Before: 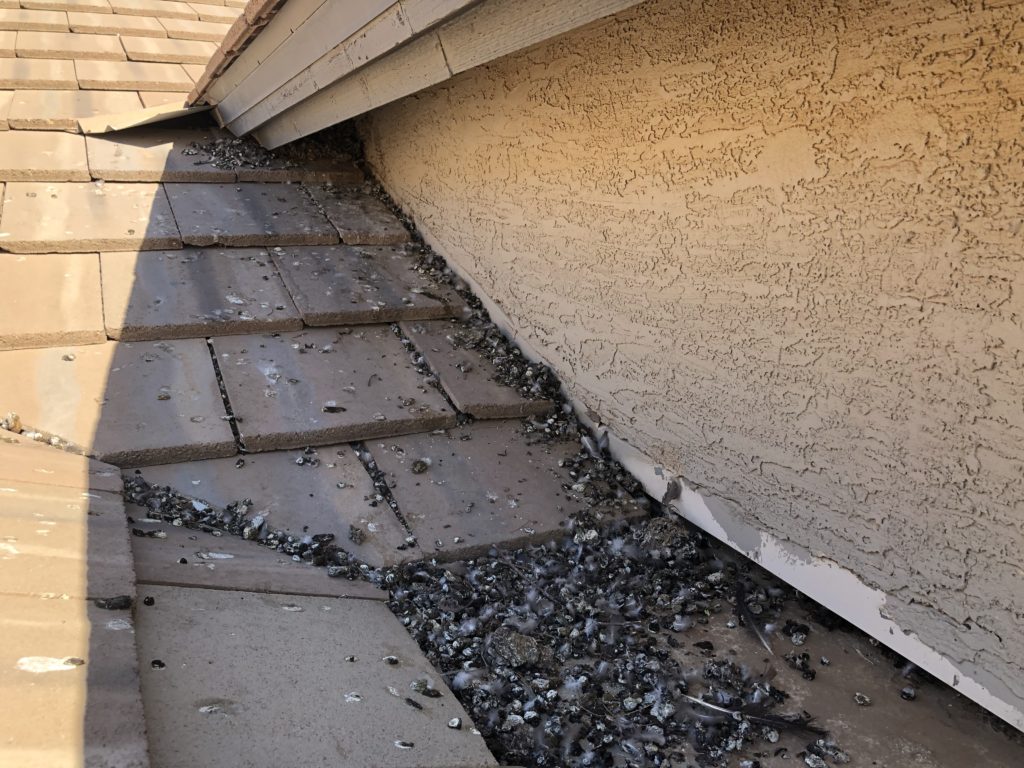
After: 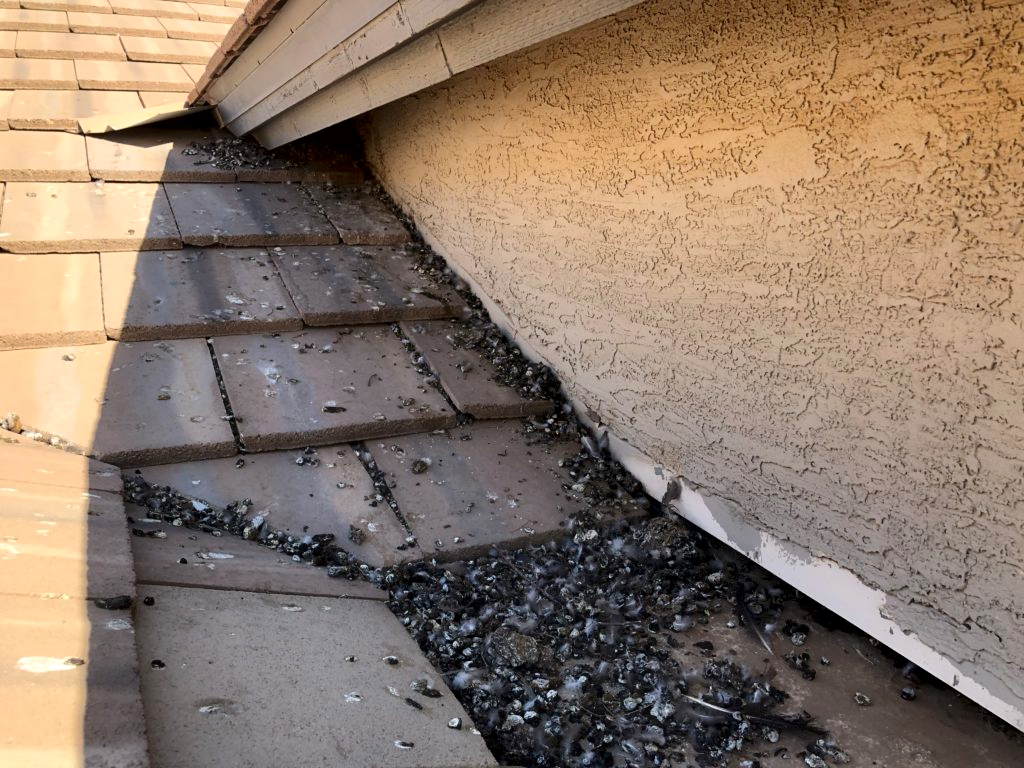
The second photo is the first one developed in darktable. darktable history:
contrast brightness saturation: contrast 0.143
contrast equalizer: octaves 7, y [[0.579, 0.58, 0.505, 0.5, 0.5, 0.5], [0.5 ×6], [0.5 ×6], [0 ×6], [0 ×6]]
